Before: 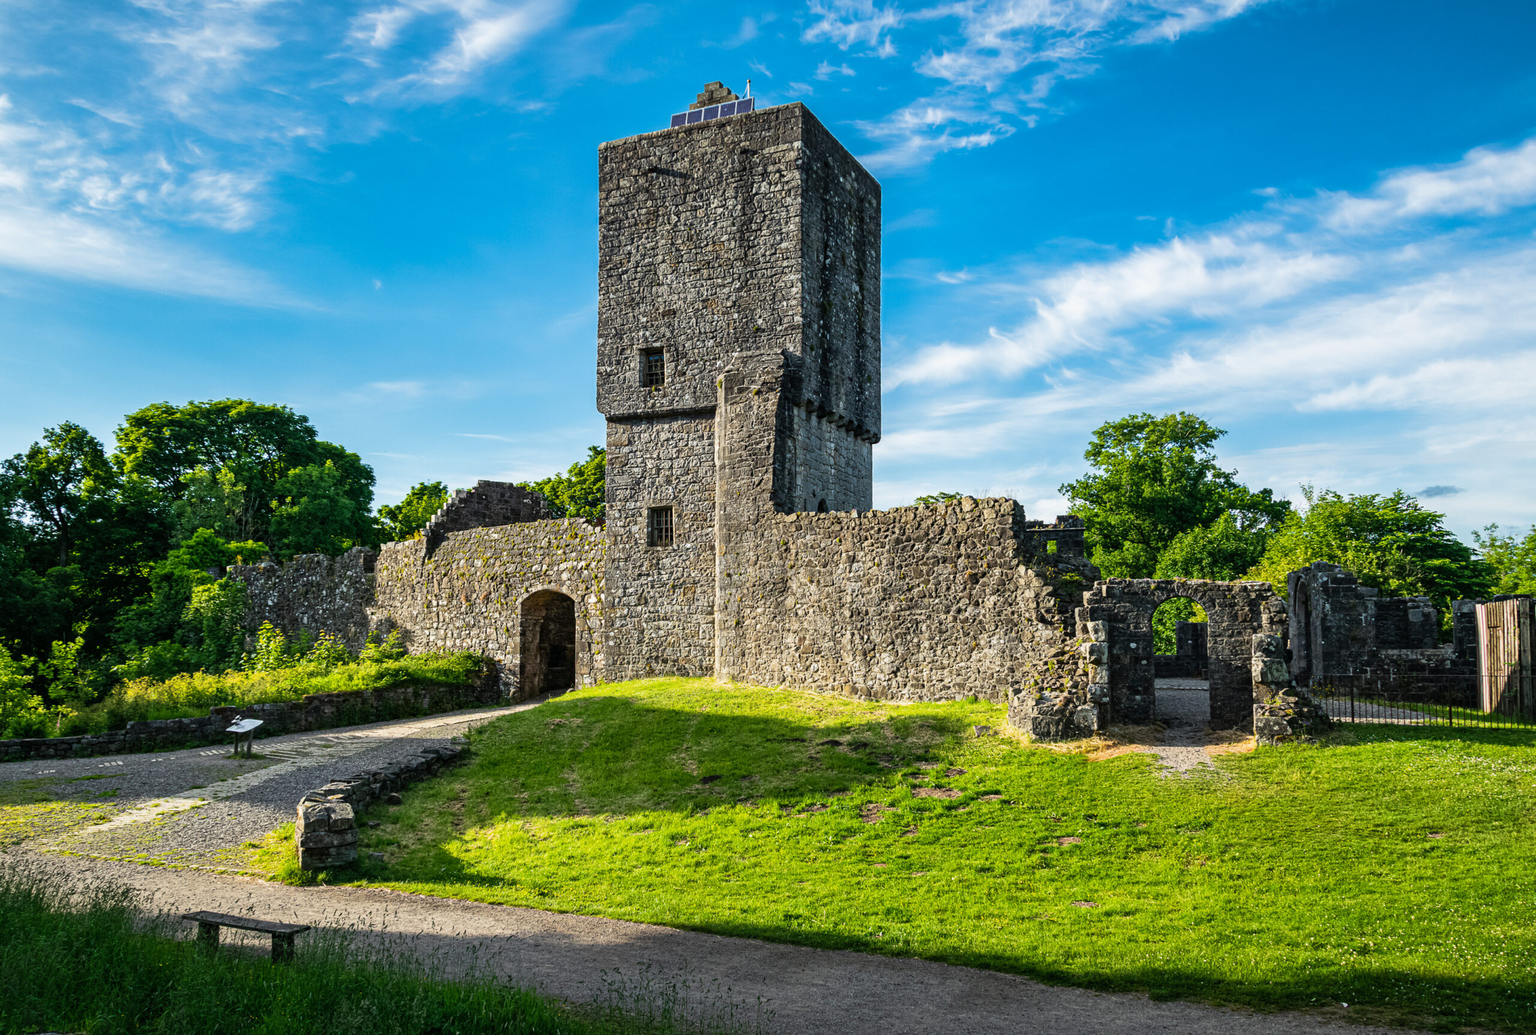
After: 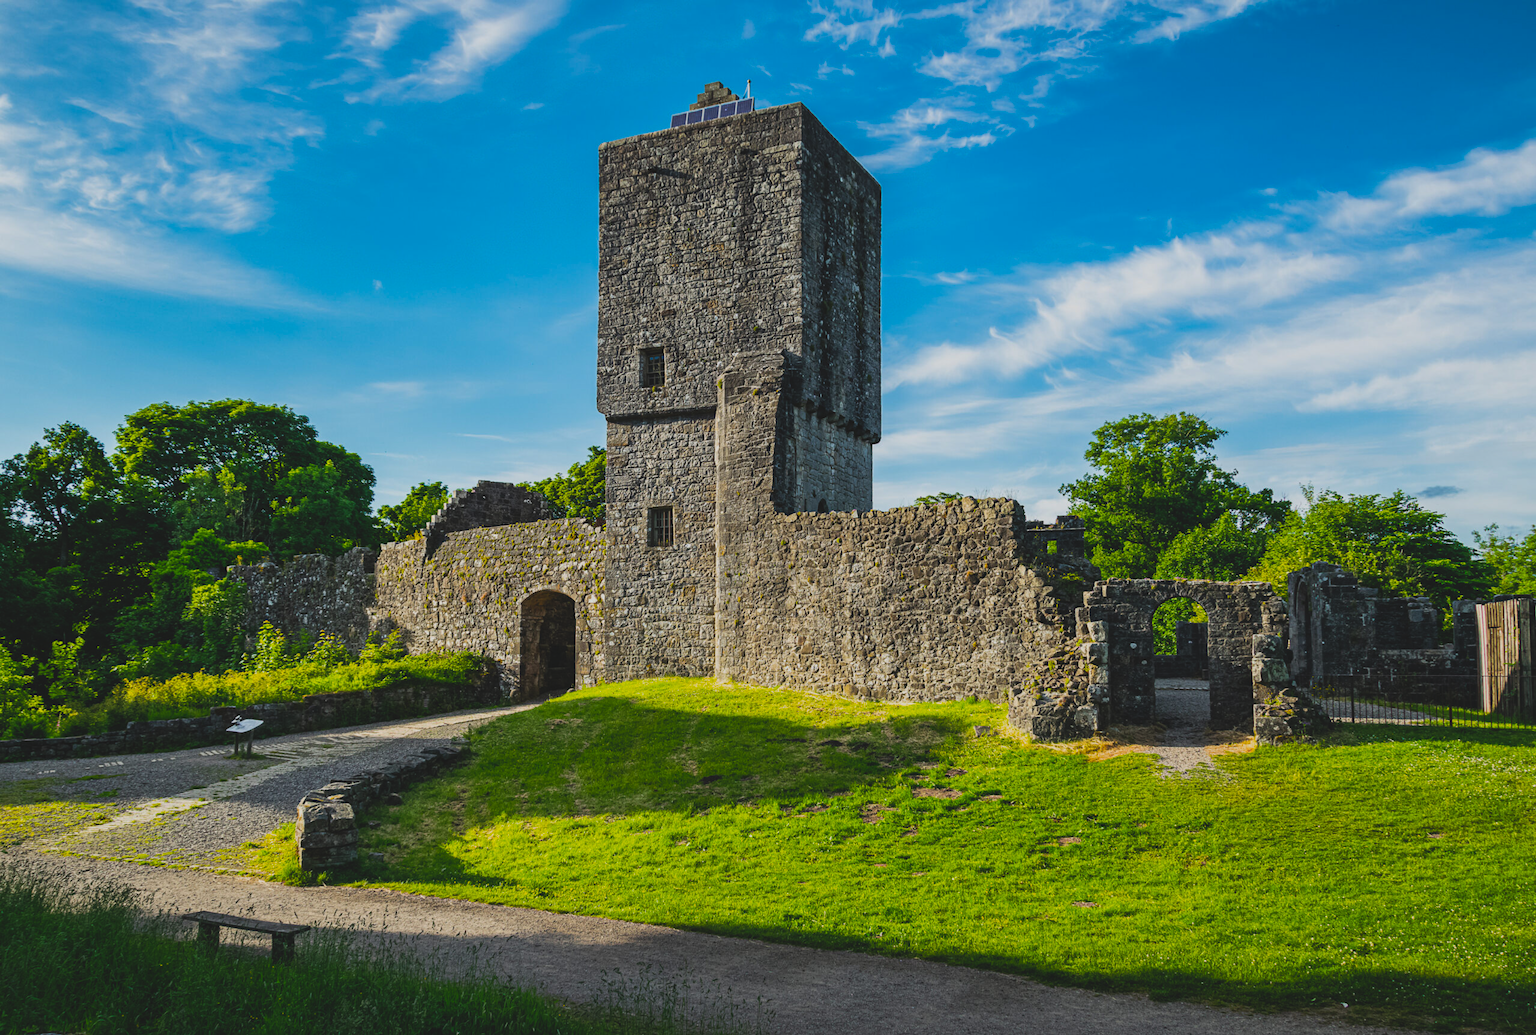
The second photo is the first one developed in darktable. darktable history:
exposure: black level correction -0.015, exposure -0.5 EV, compensate highlight preservation false
color balance: output saturation 120%
